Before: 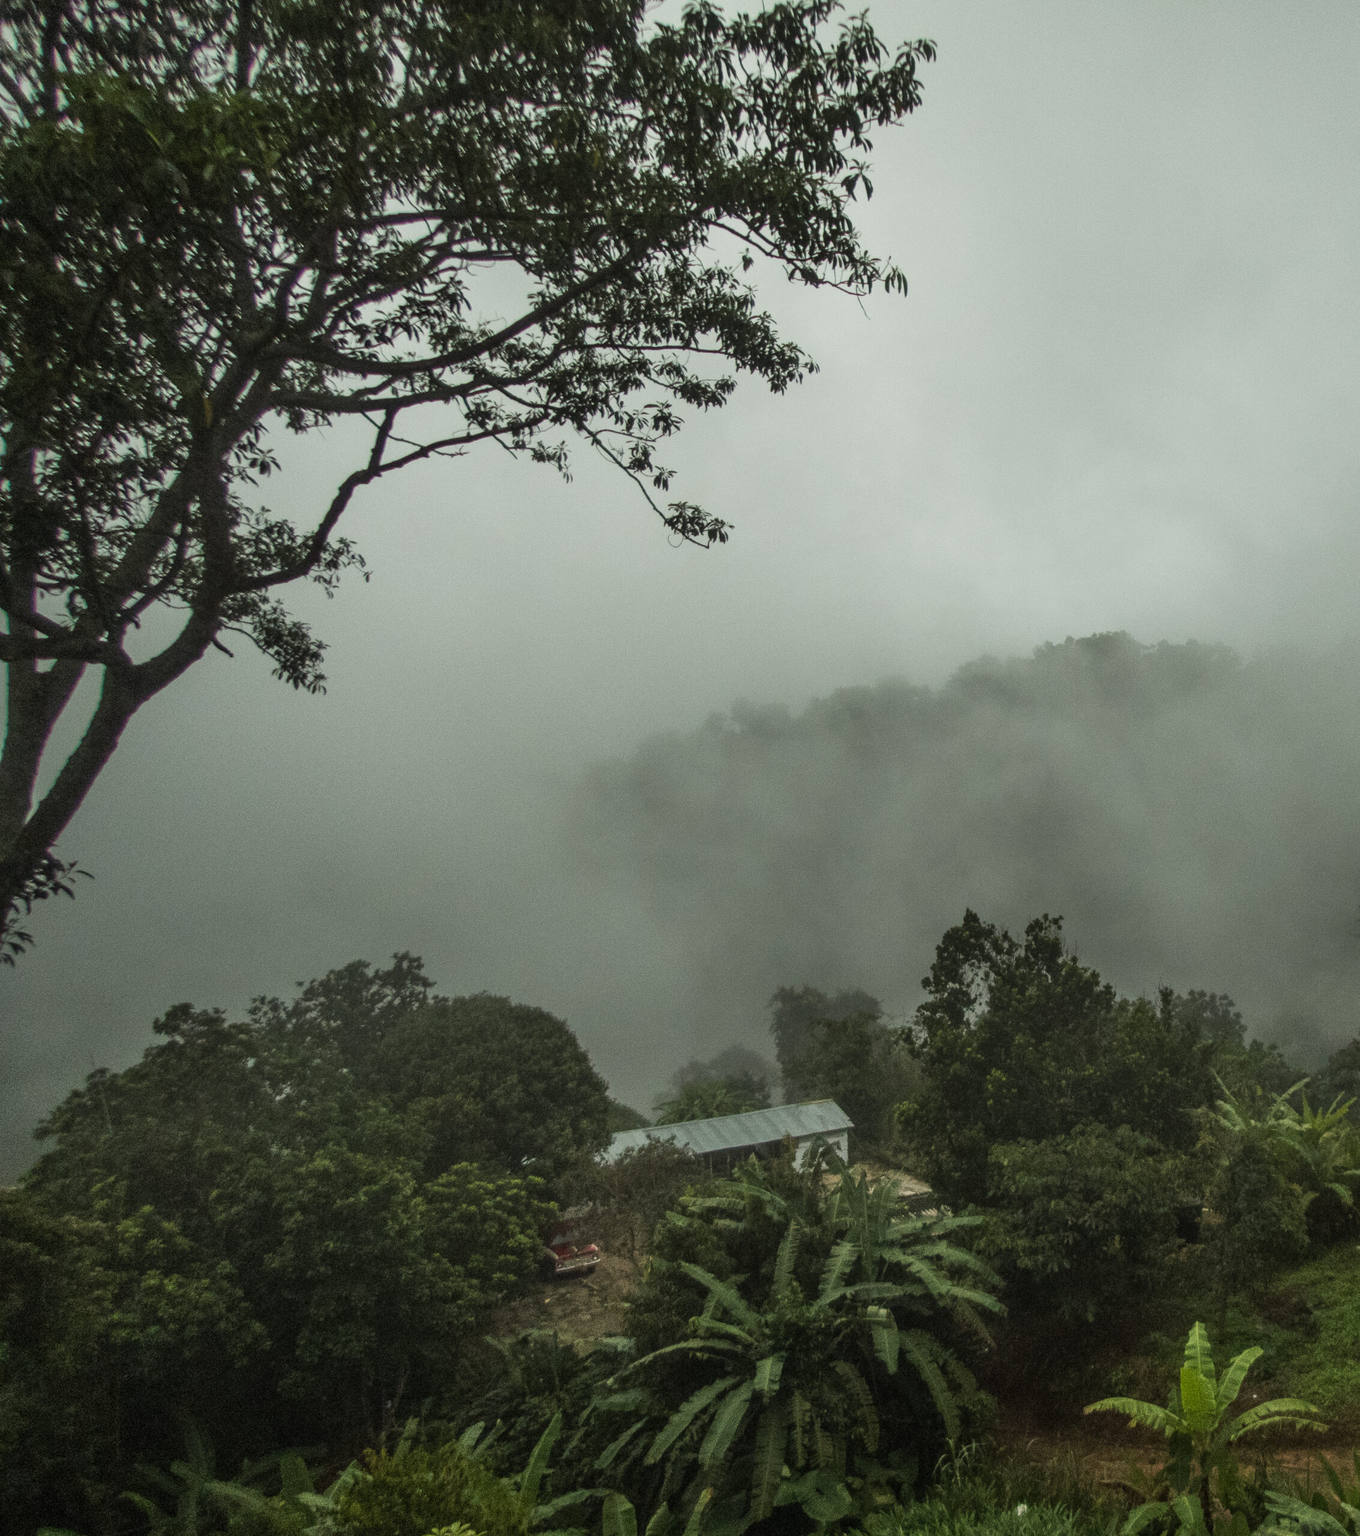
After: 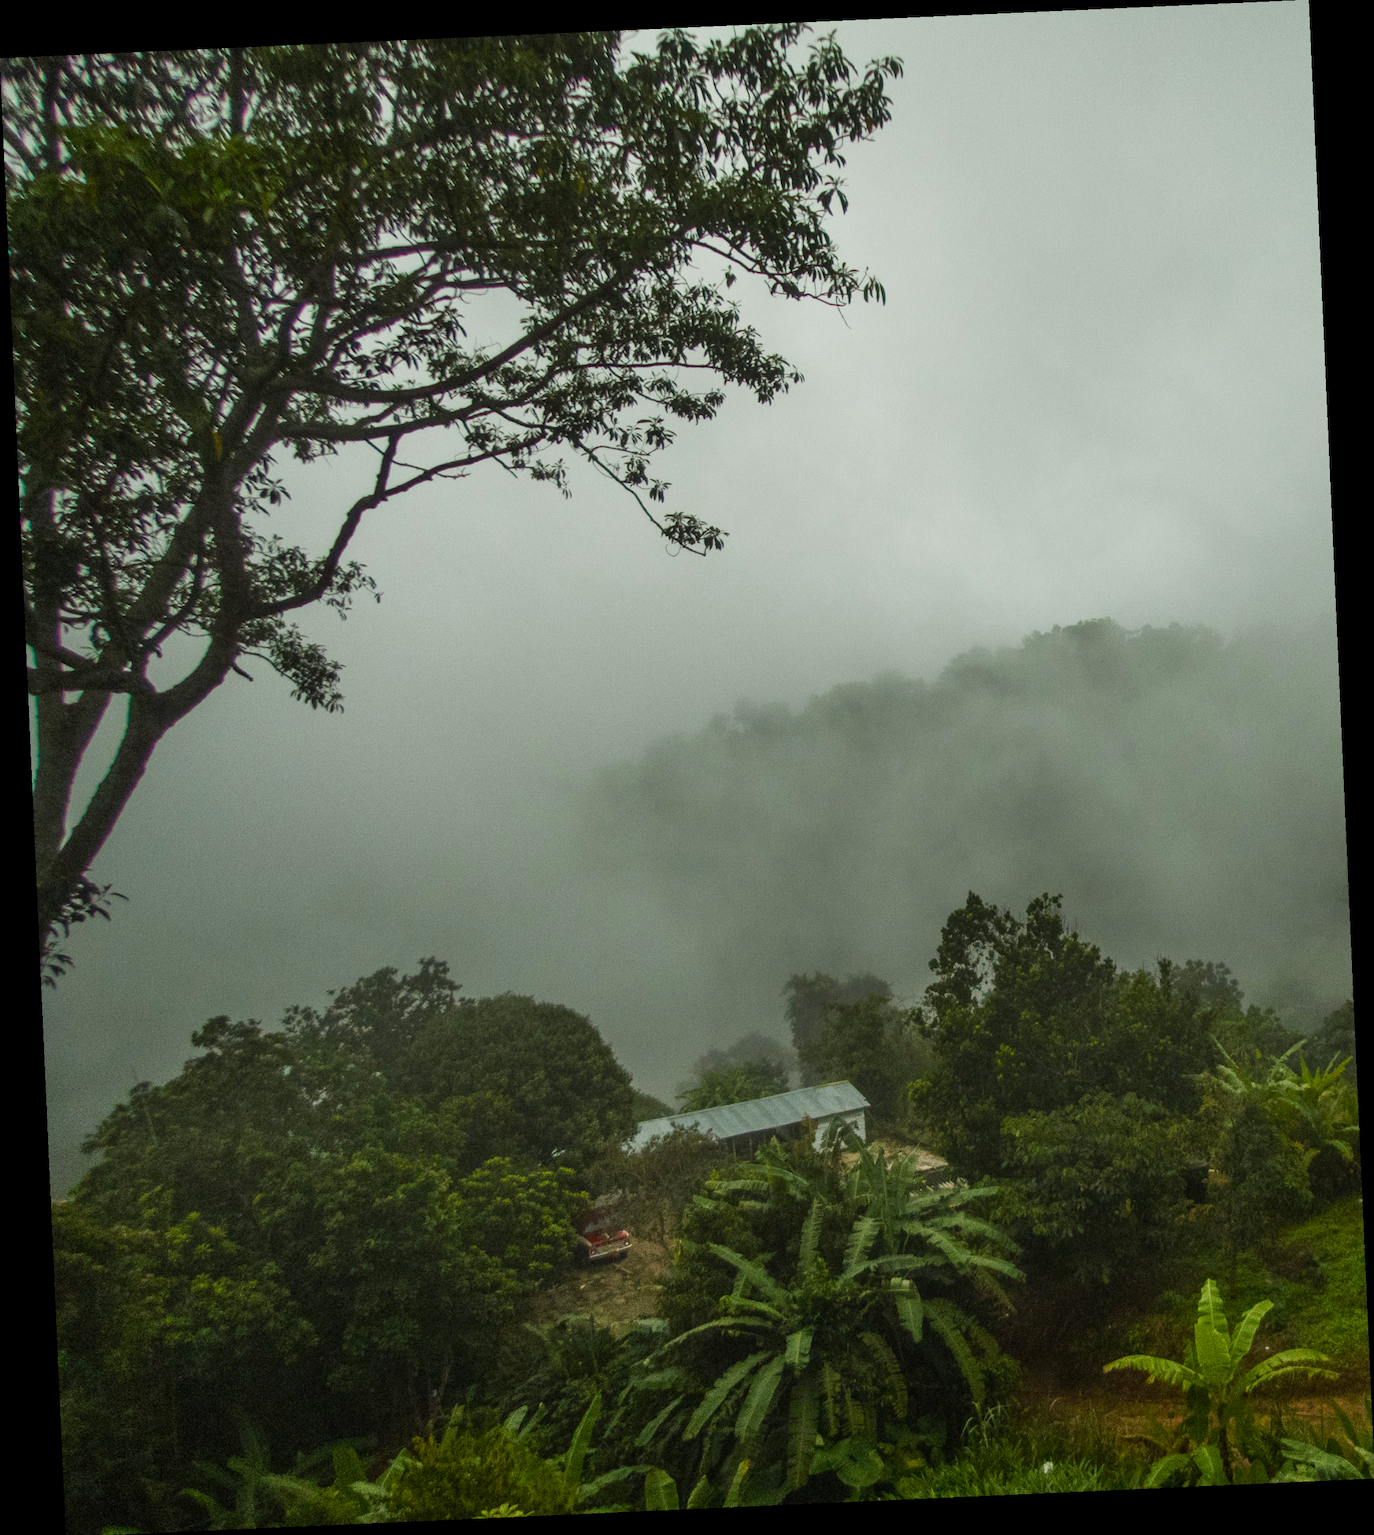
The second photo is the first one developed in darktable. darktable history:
color balance rgb: perceptual saturation grading › global saturation 35%, perceptual saturation grading › highlights -30%, perceptual saturation grading › shadows 35%, perceptual brilliance grading › global brilliance 3%, perceptual brilliance grading › highlights -3%, perceptual brilliance grading › shadows 3%
rotate and perspective: rotation -2.56°, automatic cropping off
